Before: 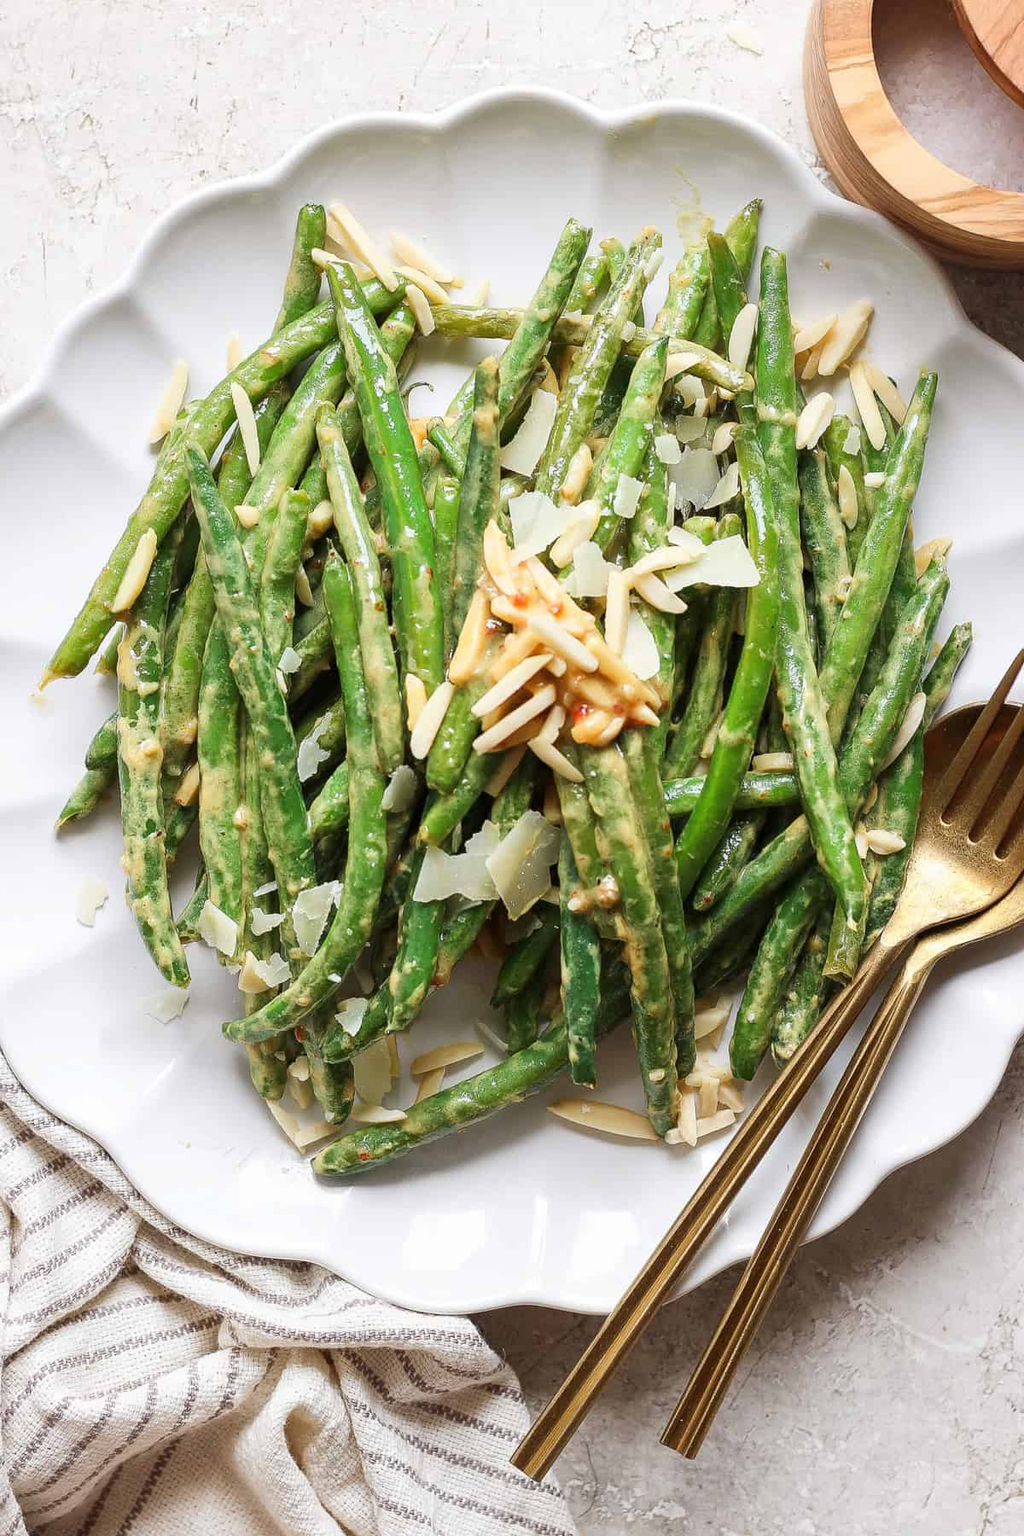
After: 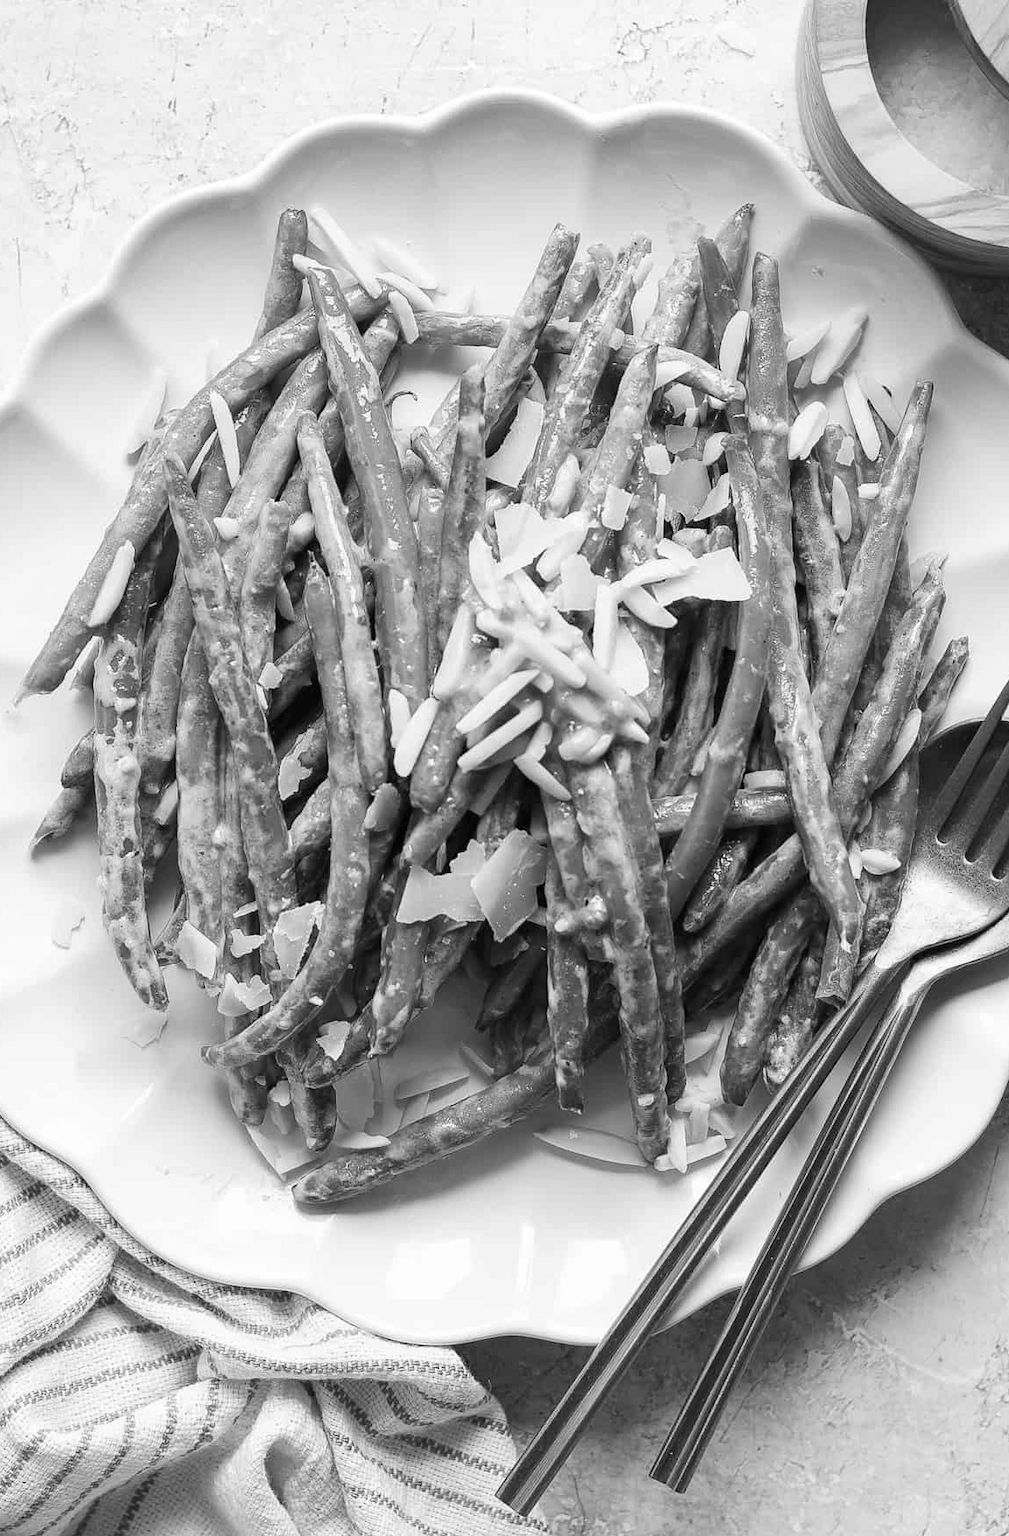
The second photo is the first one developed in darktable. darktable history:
crop and rotate: left 2.536%, right 1.107%, bottom 2.246%
color correction: highlights a* 3.84, highlights b* 5.07
monochrome: a 2.21, b -1.33, size 2.2
